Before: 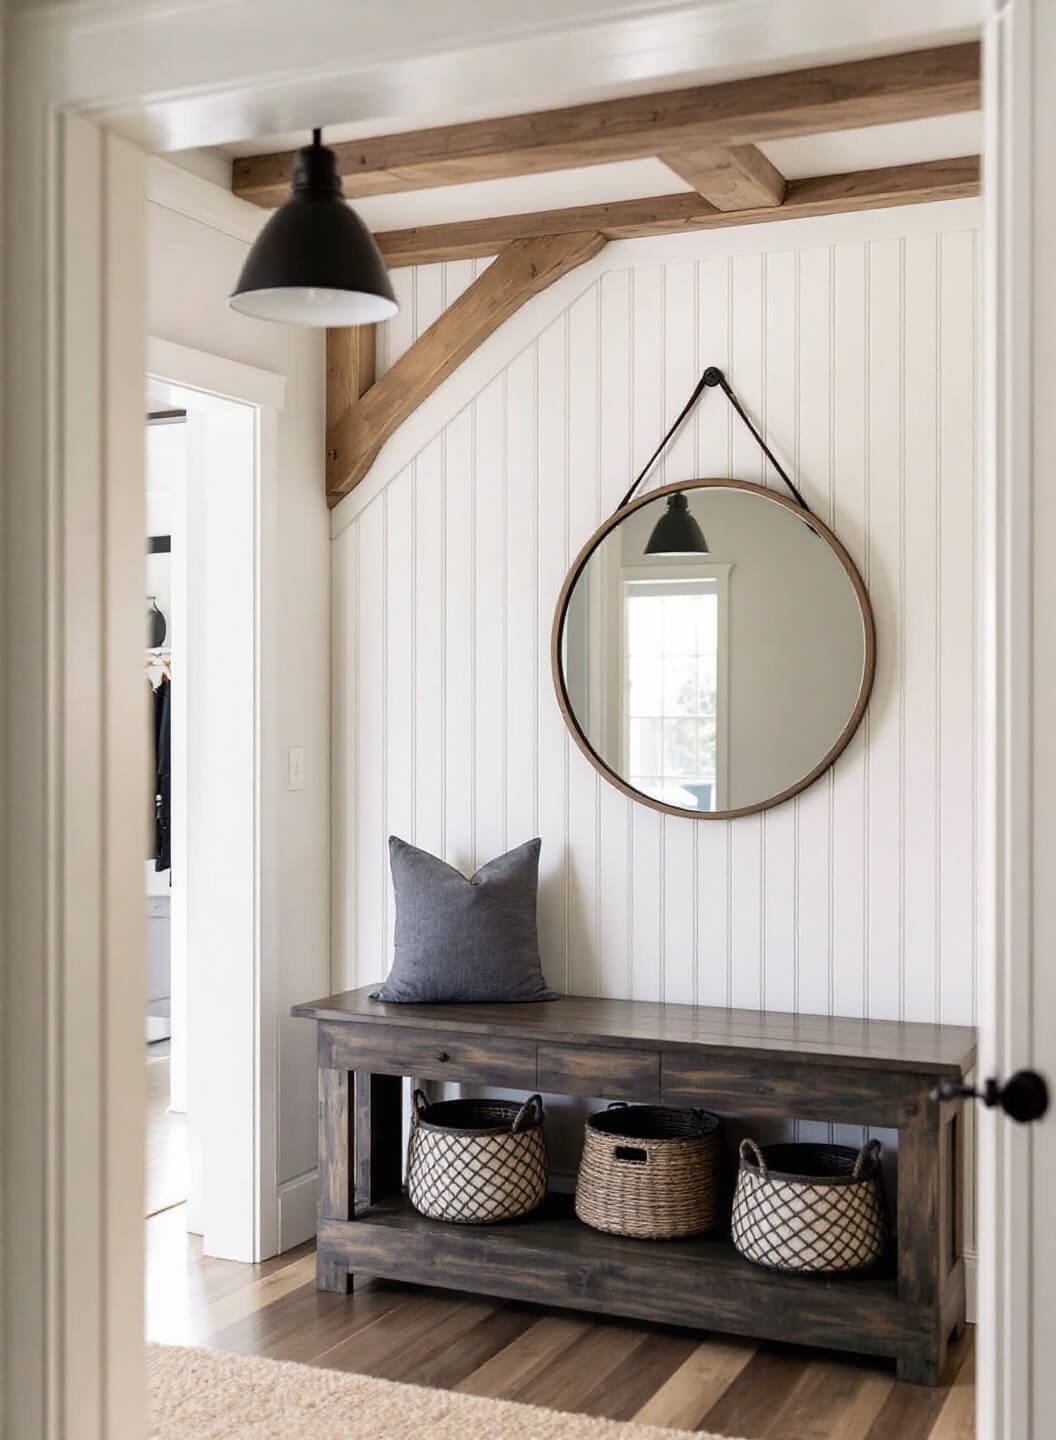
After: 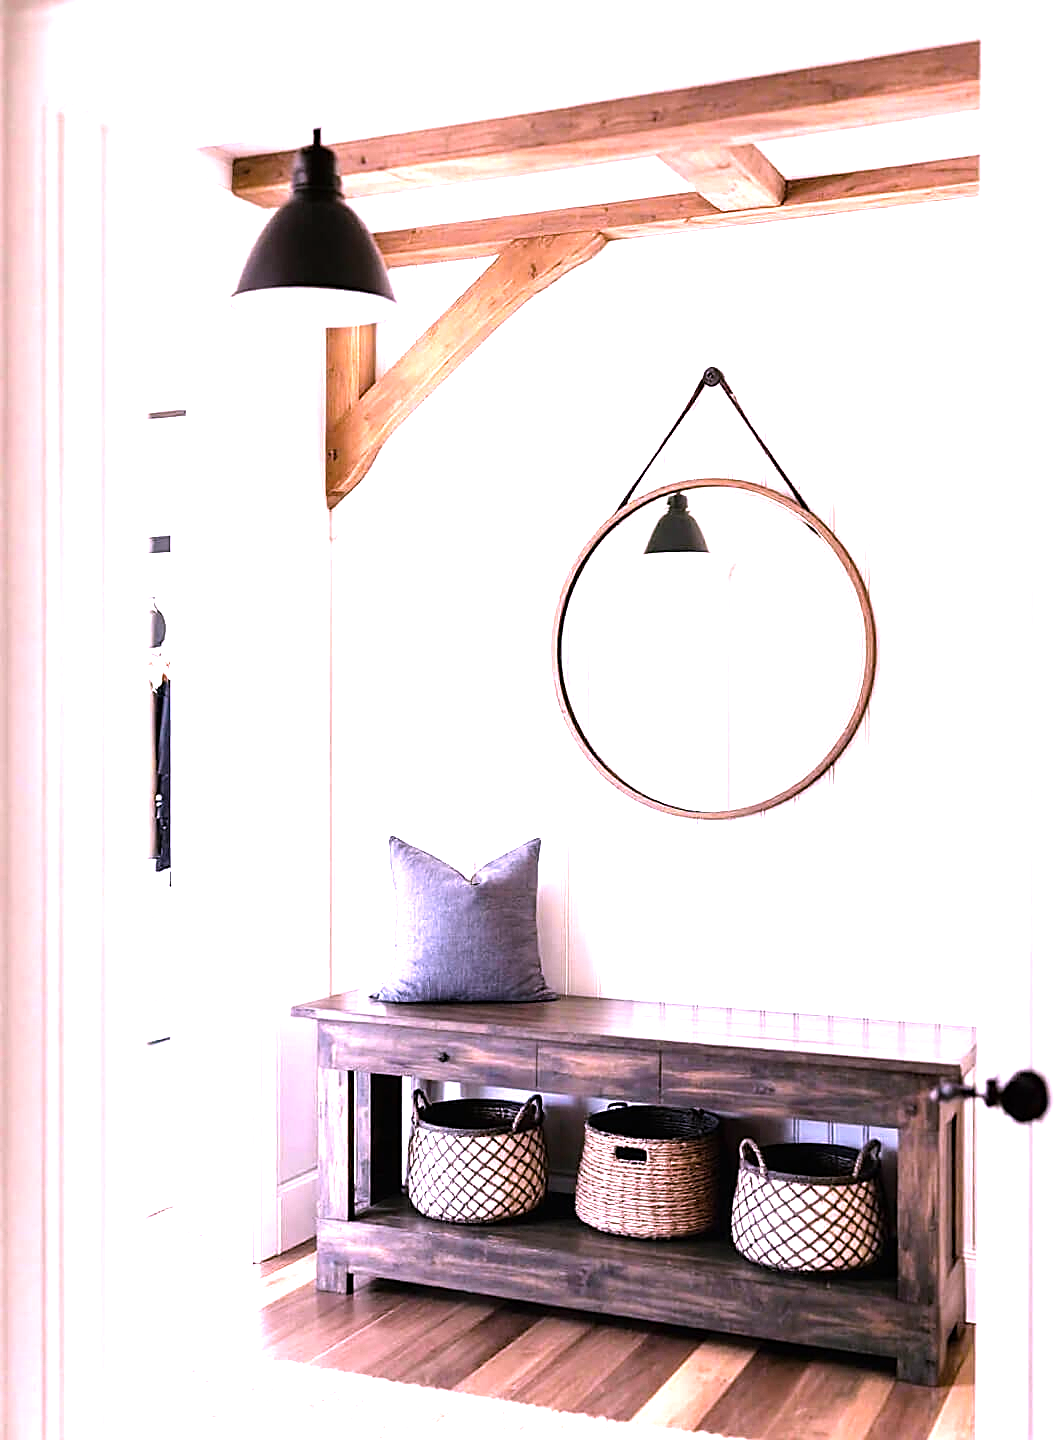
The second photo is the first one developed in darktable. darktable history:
sharpen: on, module defaults
exposure: black level correction 0, exposure 0.499 EV, compensate highlight preservation false
color correction: highlights a* 15.8, highlights b* -19.89
tone equalizer: -8 EV -0.79 EV, -7 EV -0.706 EV, -6 EV -0.625 EV, -5 EV -0.376 EV, -3 EV 0.388 EV, -2 EV 0.6 EV, -1 EV 0.685 EV, +0 EV 0.733 EV
color balance rgb: perceptual saturation grading › global saturation 30.037%, perceptual brilliance grading › global brilliance 18.323%, global vibrance 15.64%
